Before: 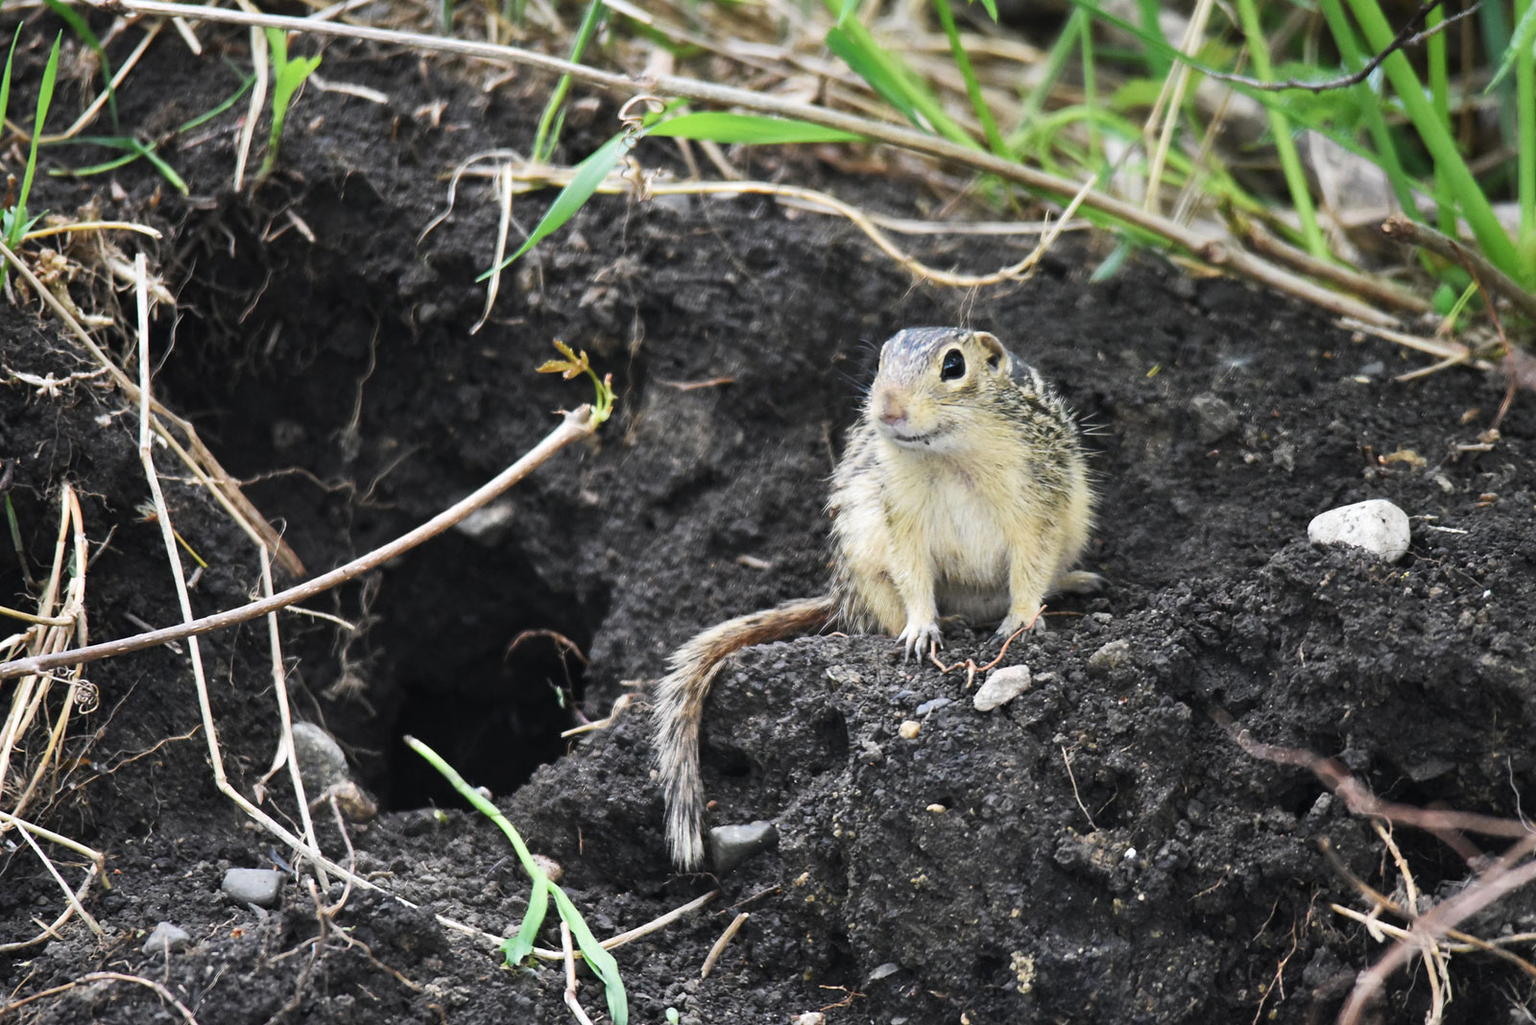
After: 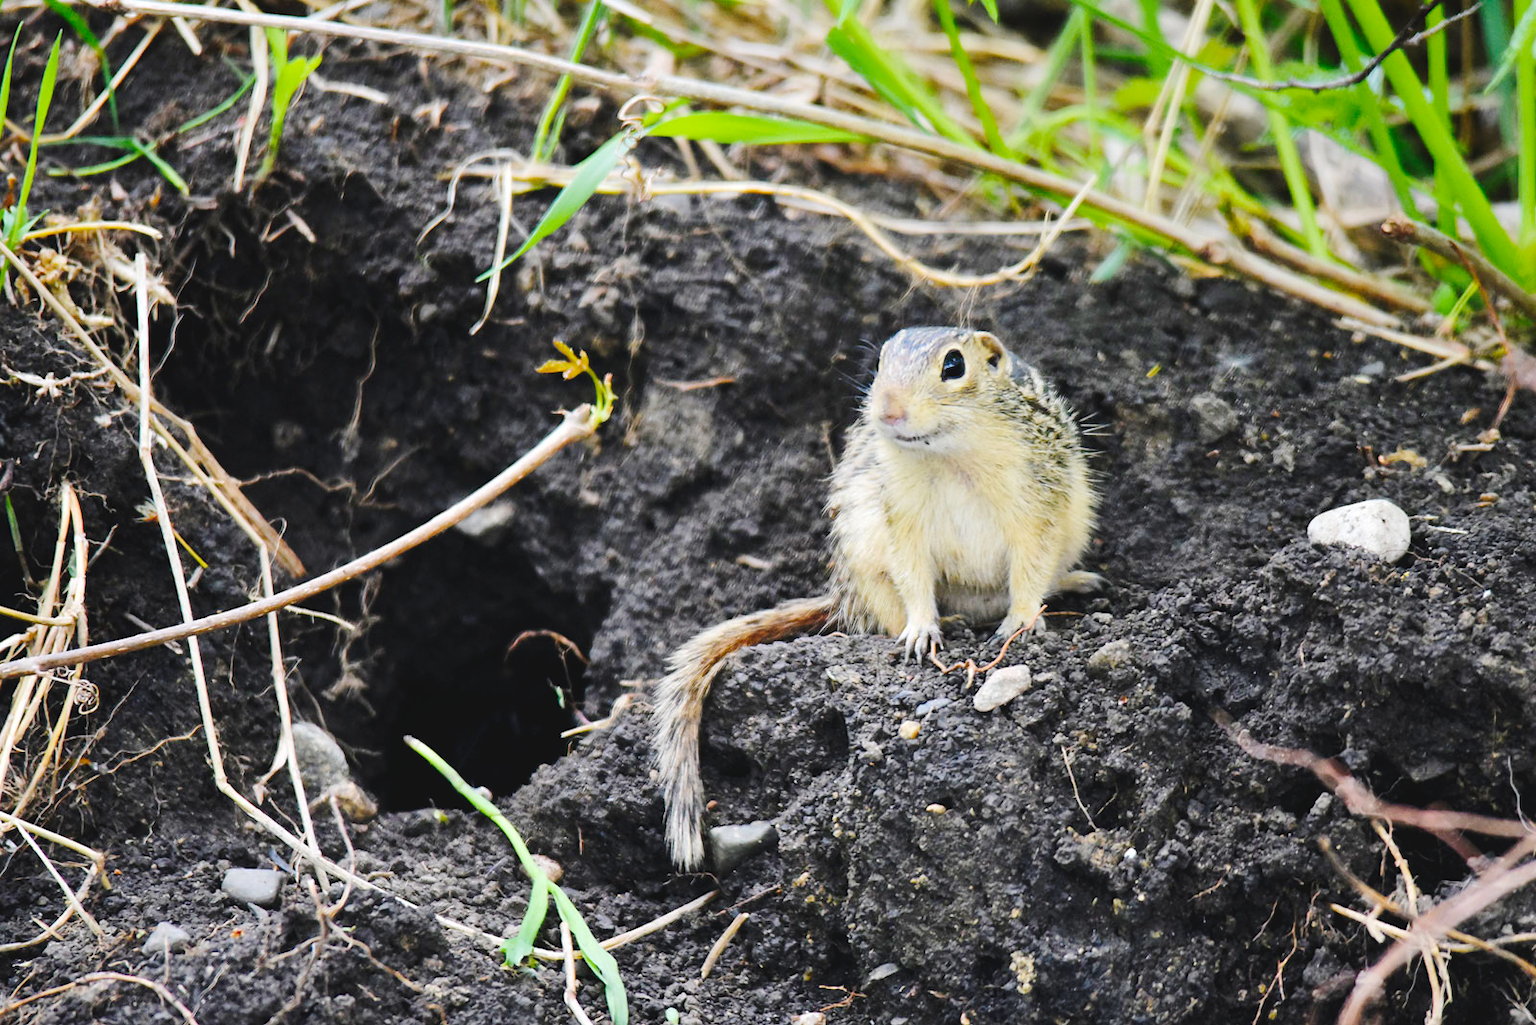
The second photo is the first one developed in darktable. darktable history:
tone curve: curves: ch0 [(0, 0) (0.003, 0.047) (0.011, 0.05) (0.025, 0.053) (0.044, 0.057) (0.069, 0.062) (0.1, 0.084) (0.136, 0.115) (0.177, 0.159) (0.224, 0.216) (0.277, 0.289) (0.335, 0.382) (0.399, 0.474) (0.468, 0.561) (0.543, 0.636) (0.623, 0.705) (0.709, 0.778) (0.801, 0.847) (0.898, 0.916) (1, 1)], preserve colors none
color balance rgb: perceptual saturation grading › global saturation 25%, perceptual brilliance grading › mid-tones 10%, perceptual brilliance grading › shadows 15%, global vibrance 20%
